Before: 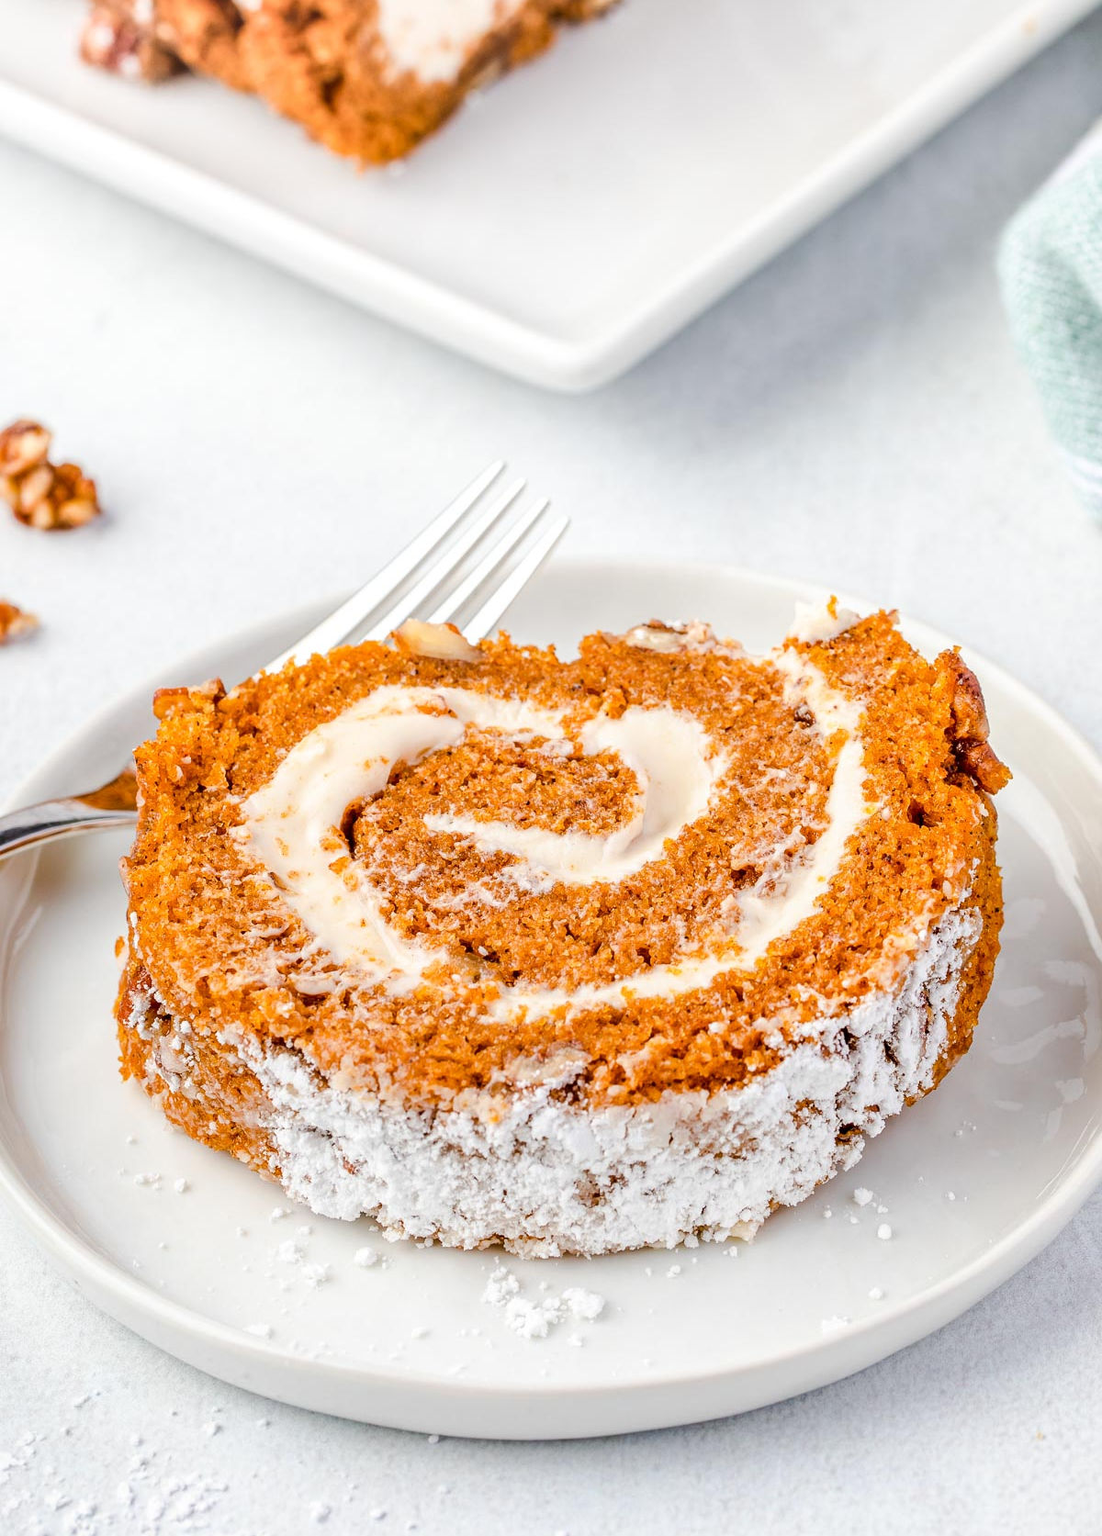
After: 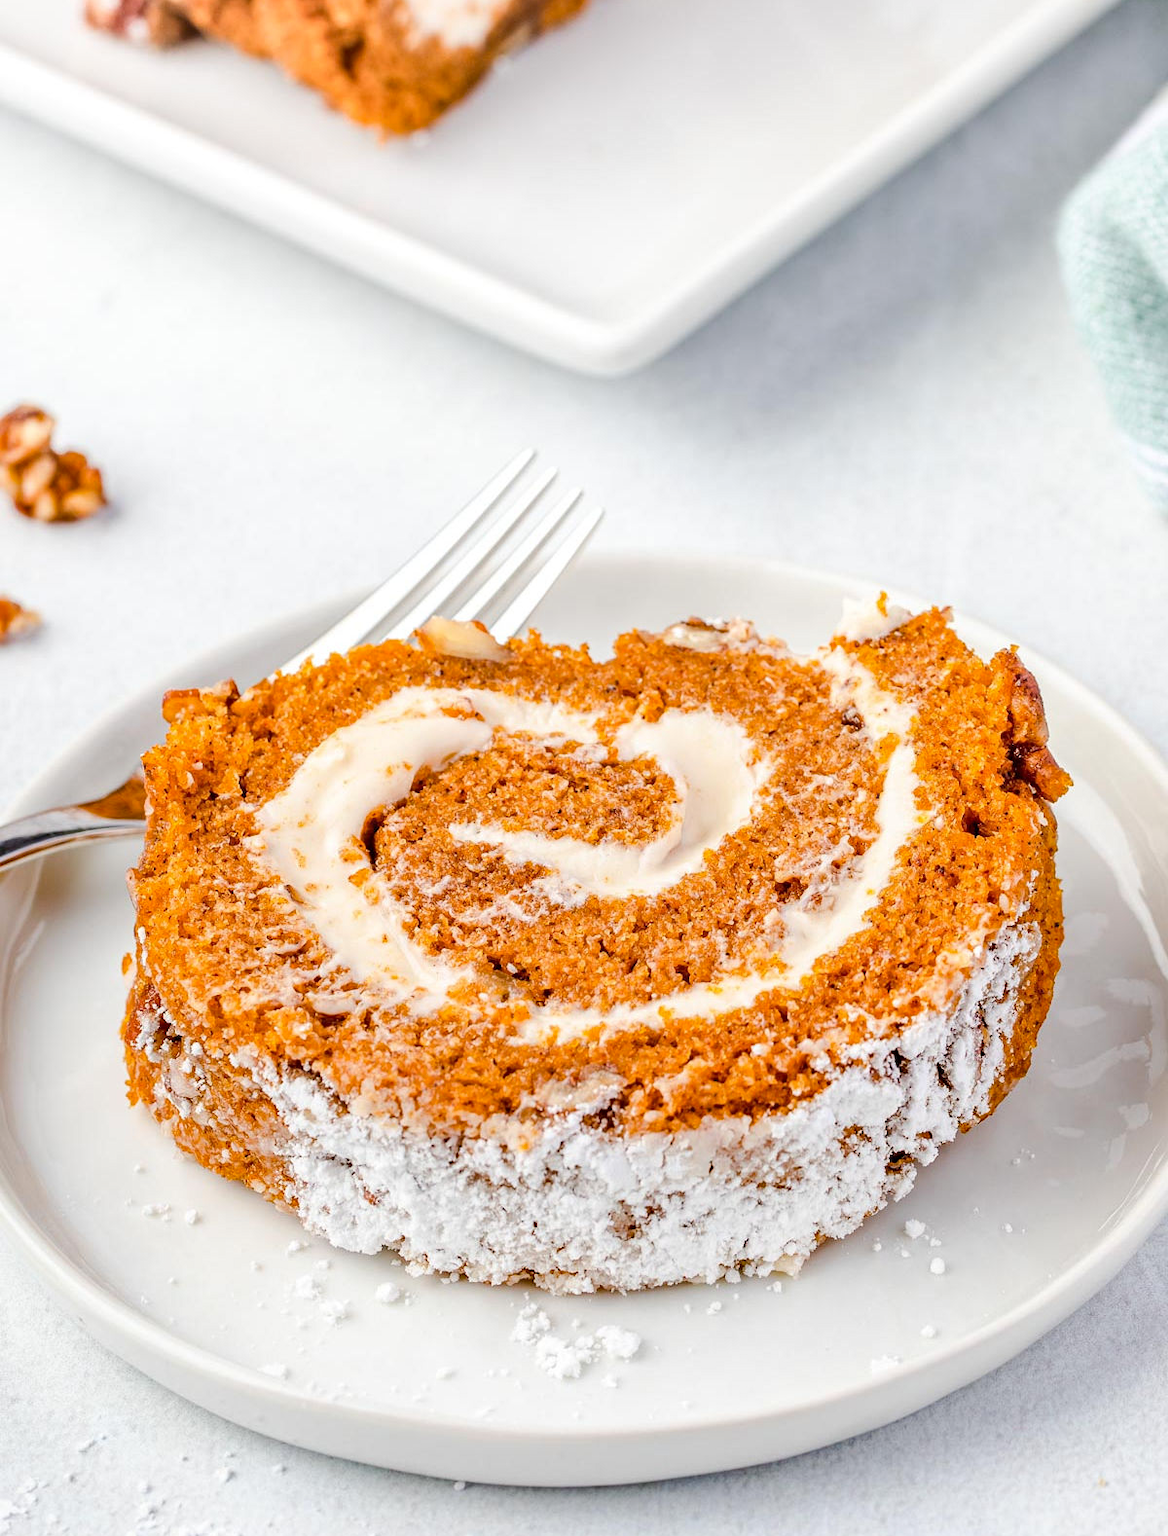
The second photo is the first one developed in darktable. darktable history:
crop and rotate: top 2.491%, bottom 3.139%
tone equalizer: on, module defaults
haze removal: compatibility mode true, adaptive false
